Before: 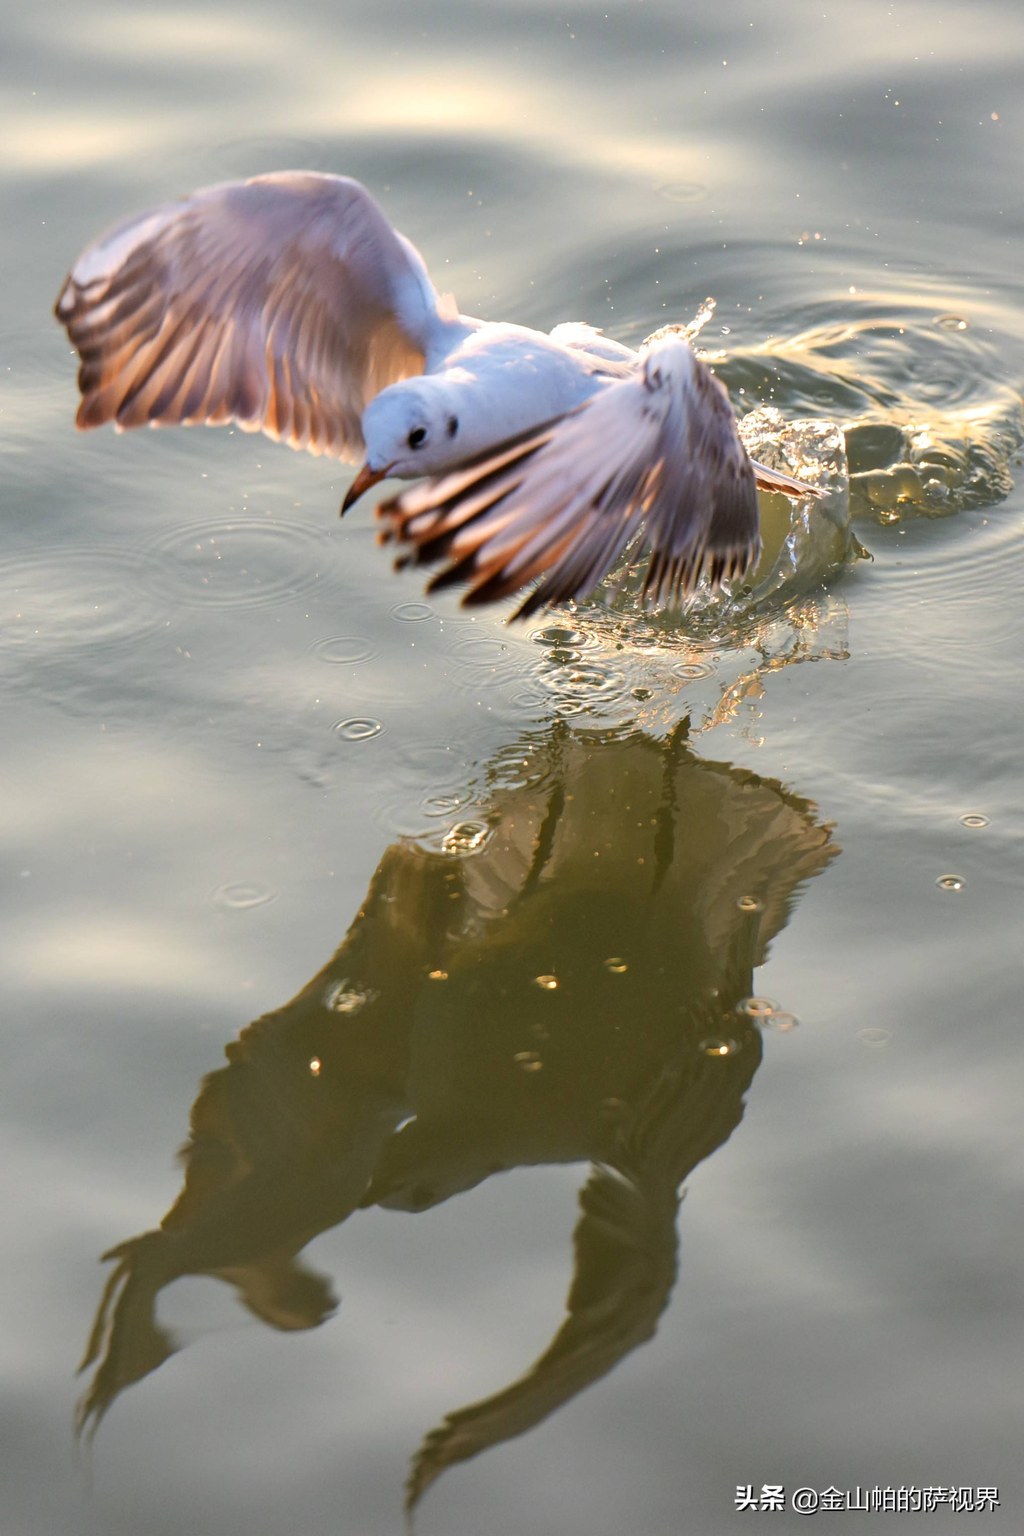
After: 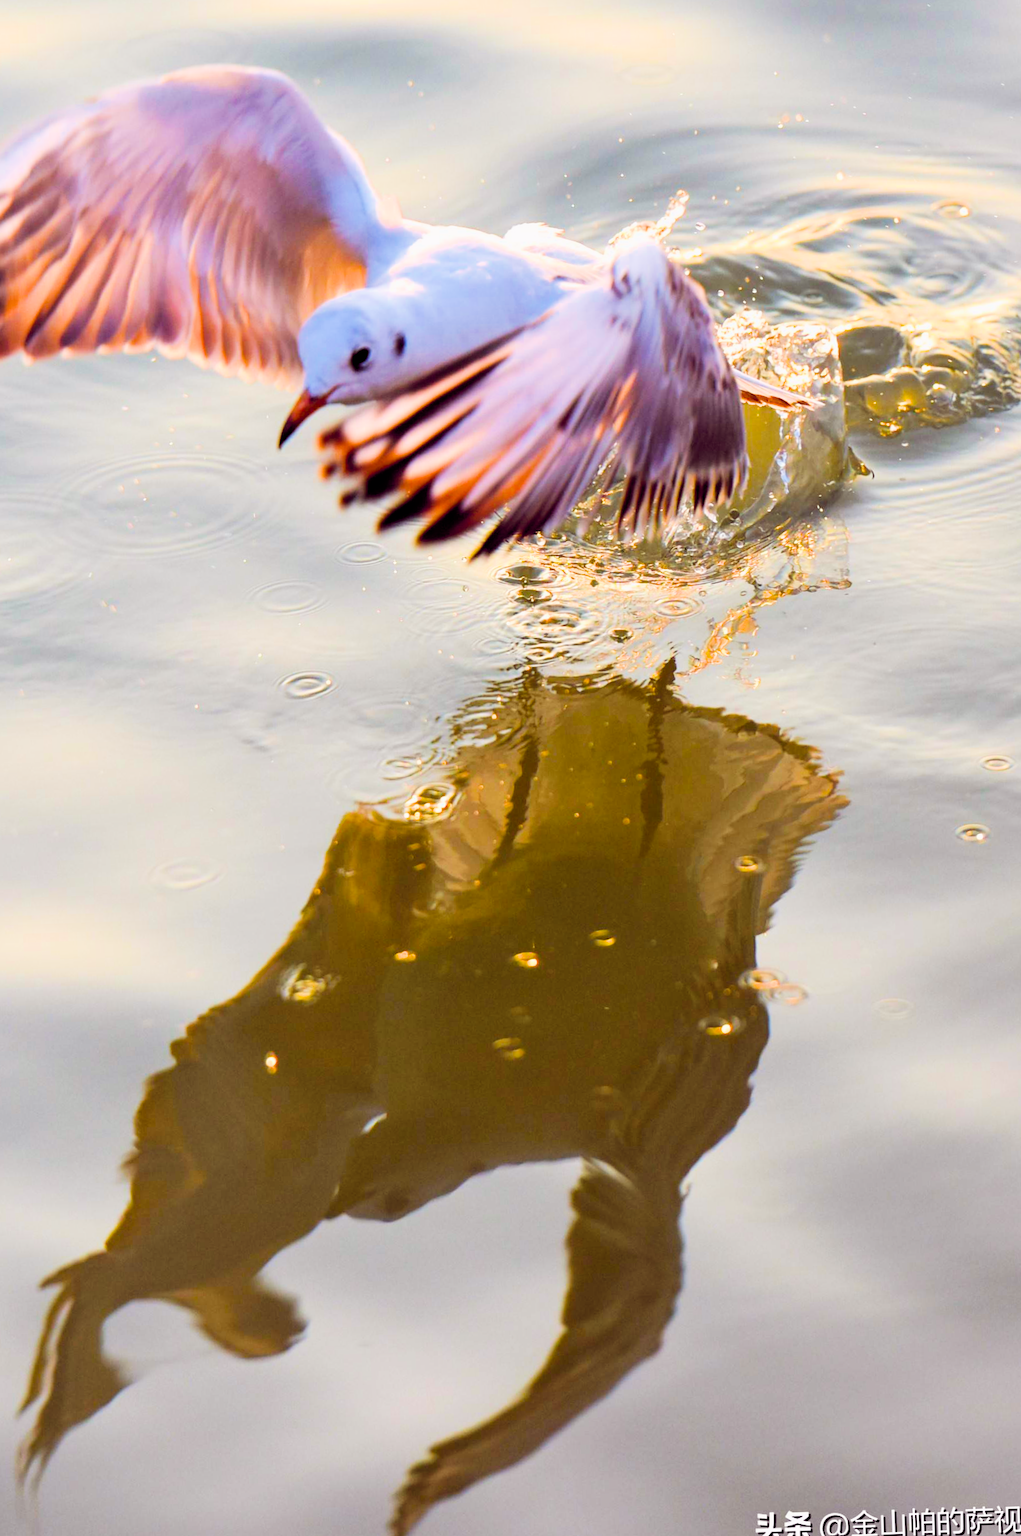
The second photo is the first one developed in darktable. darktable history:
crop and rotate: angle 2°, left 5.902%, top 5.684%
color balance rgb: global offset › chroma 0.282%, global offset › hue 317.43°, perceptual saturation grading › global saturation 29.375%, perceptual brilliance grading › global brilliance 30.202%, global vibrance 42.739%
filmic rgb: black relative exposure -7.5 EV, white relative exposure 4.99 EV, hardness 3.32, contrast 1.297
